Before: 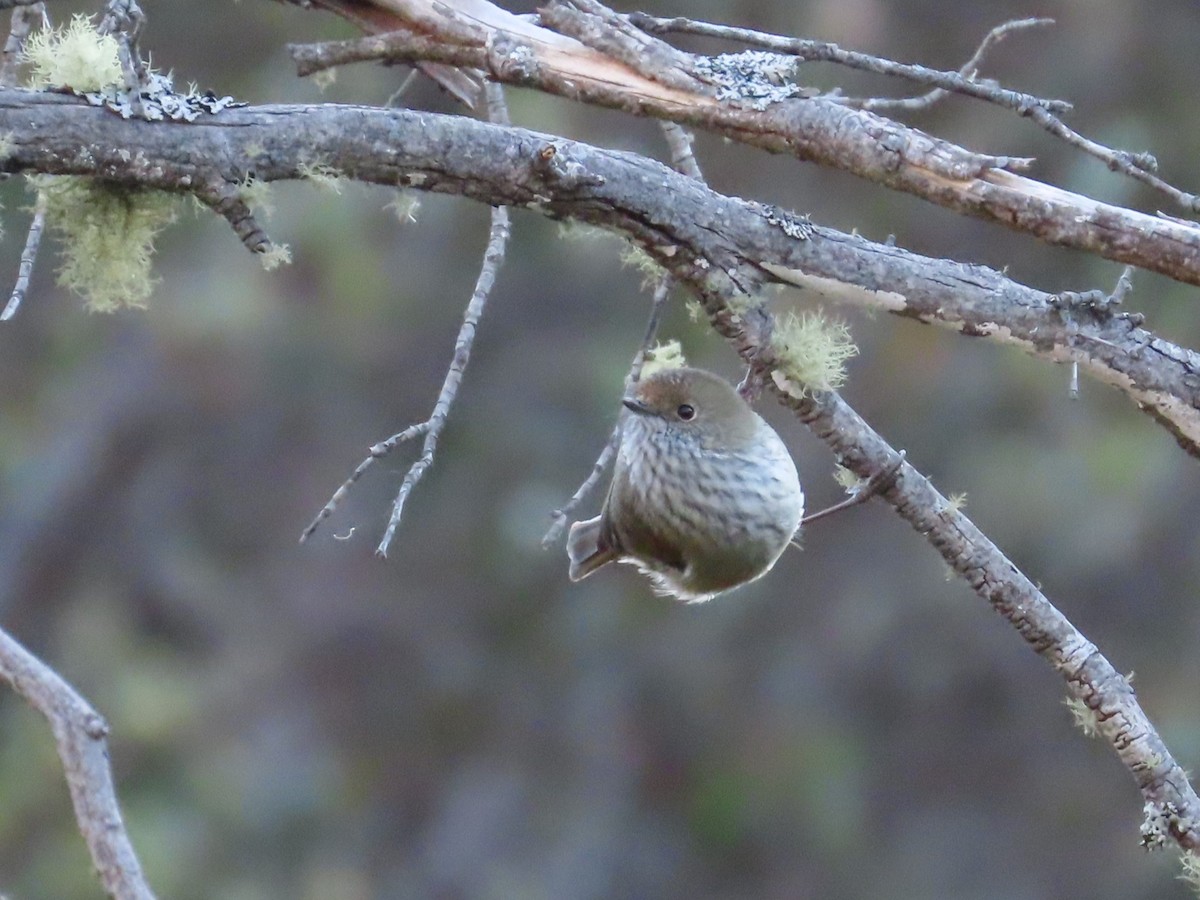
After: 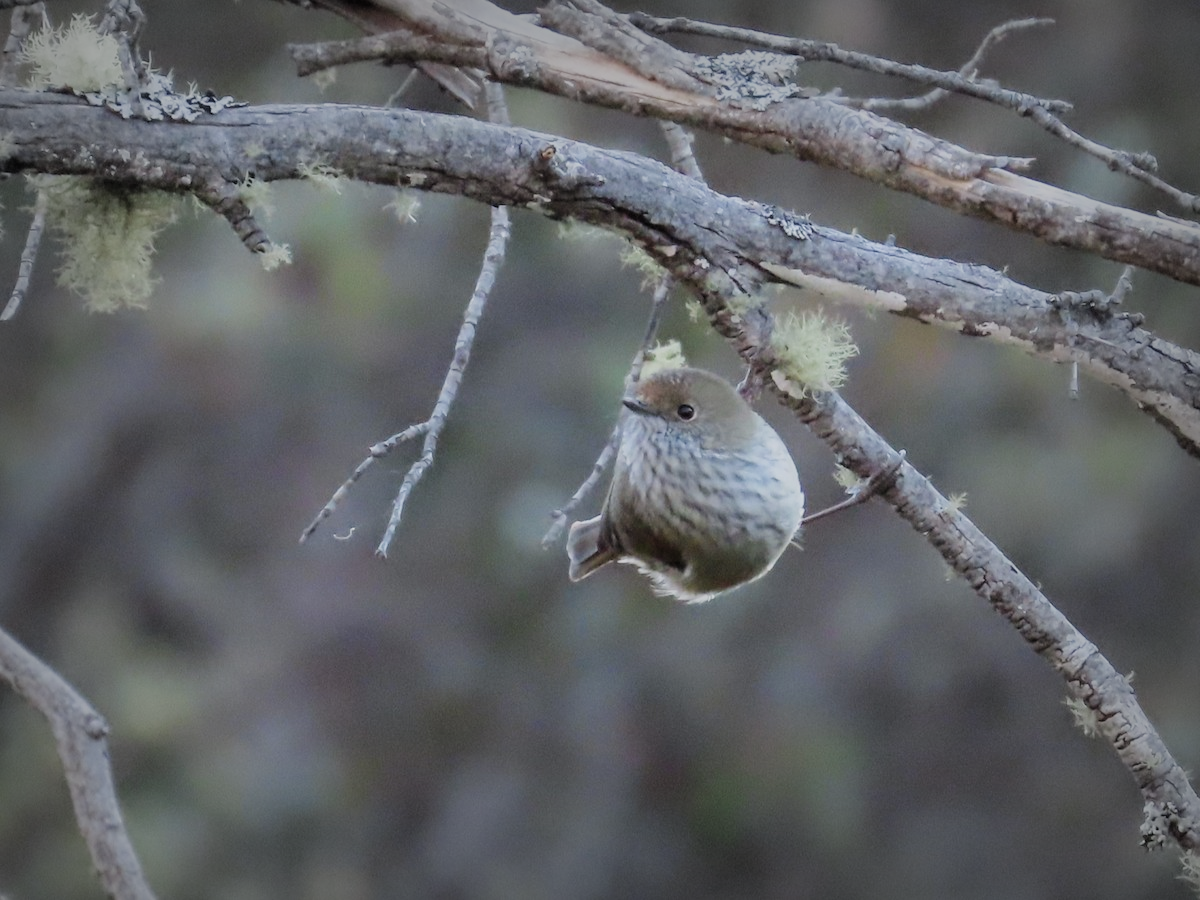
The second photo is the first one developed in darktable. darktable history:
vignetting: fall-off start 52.79%, automatic ratio true, width/height ratio 1.317, shape 0.225
filmic rgb: black relative exposure -7.65 EV, white relative exposure 4.56 EV, hardness 3.61, contrast 1.061, color science v4 (2020)
